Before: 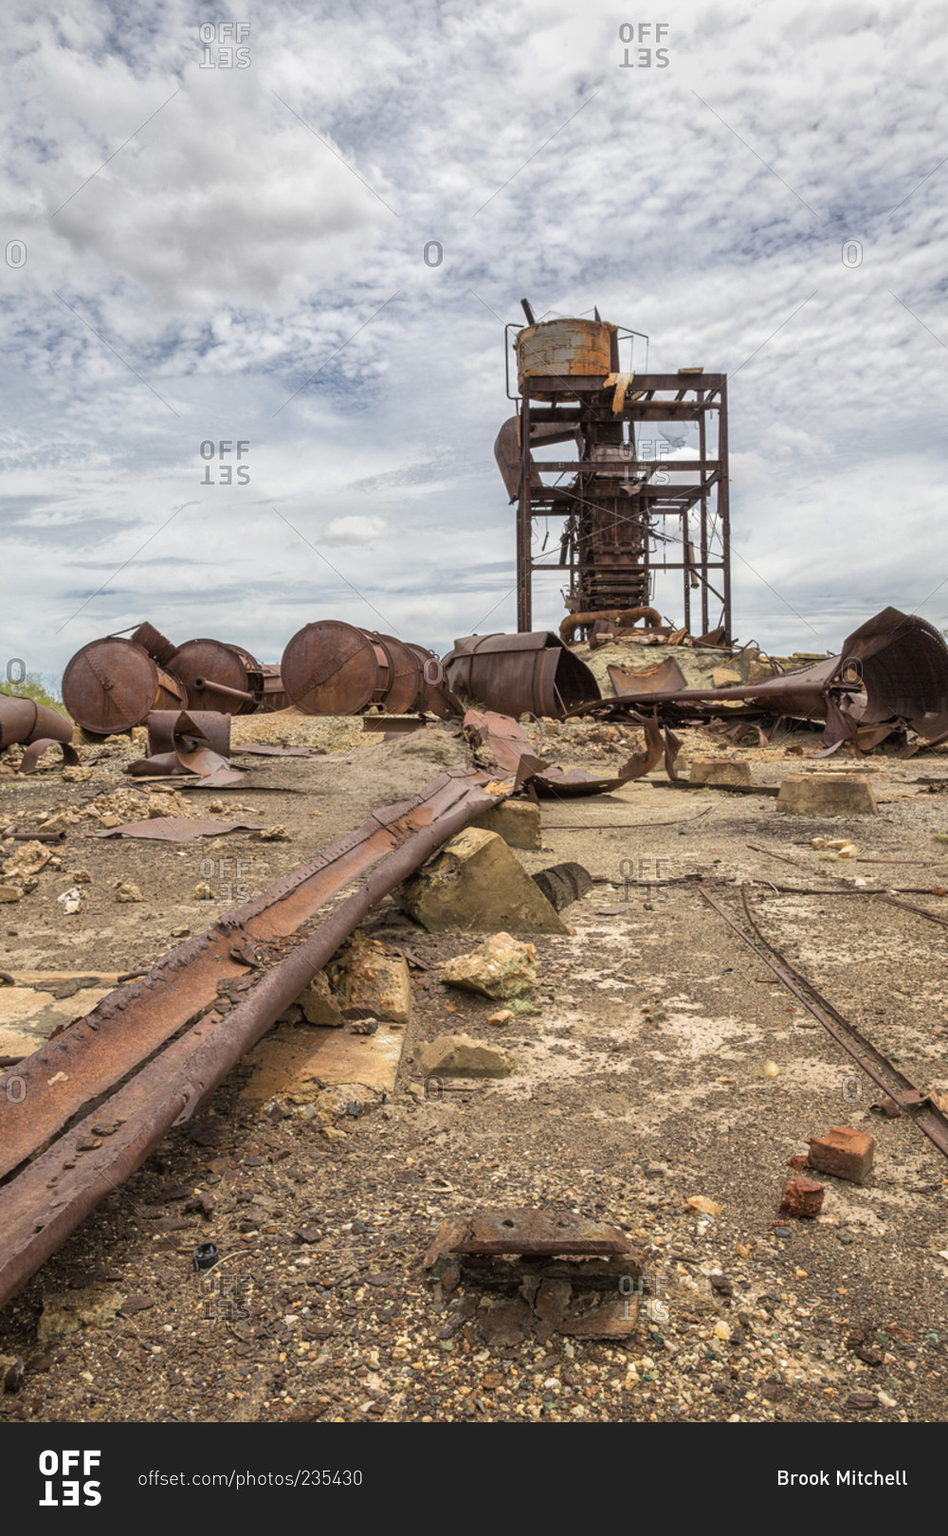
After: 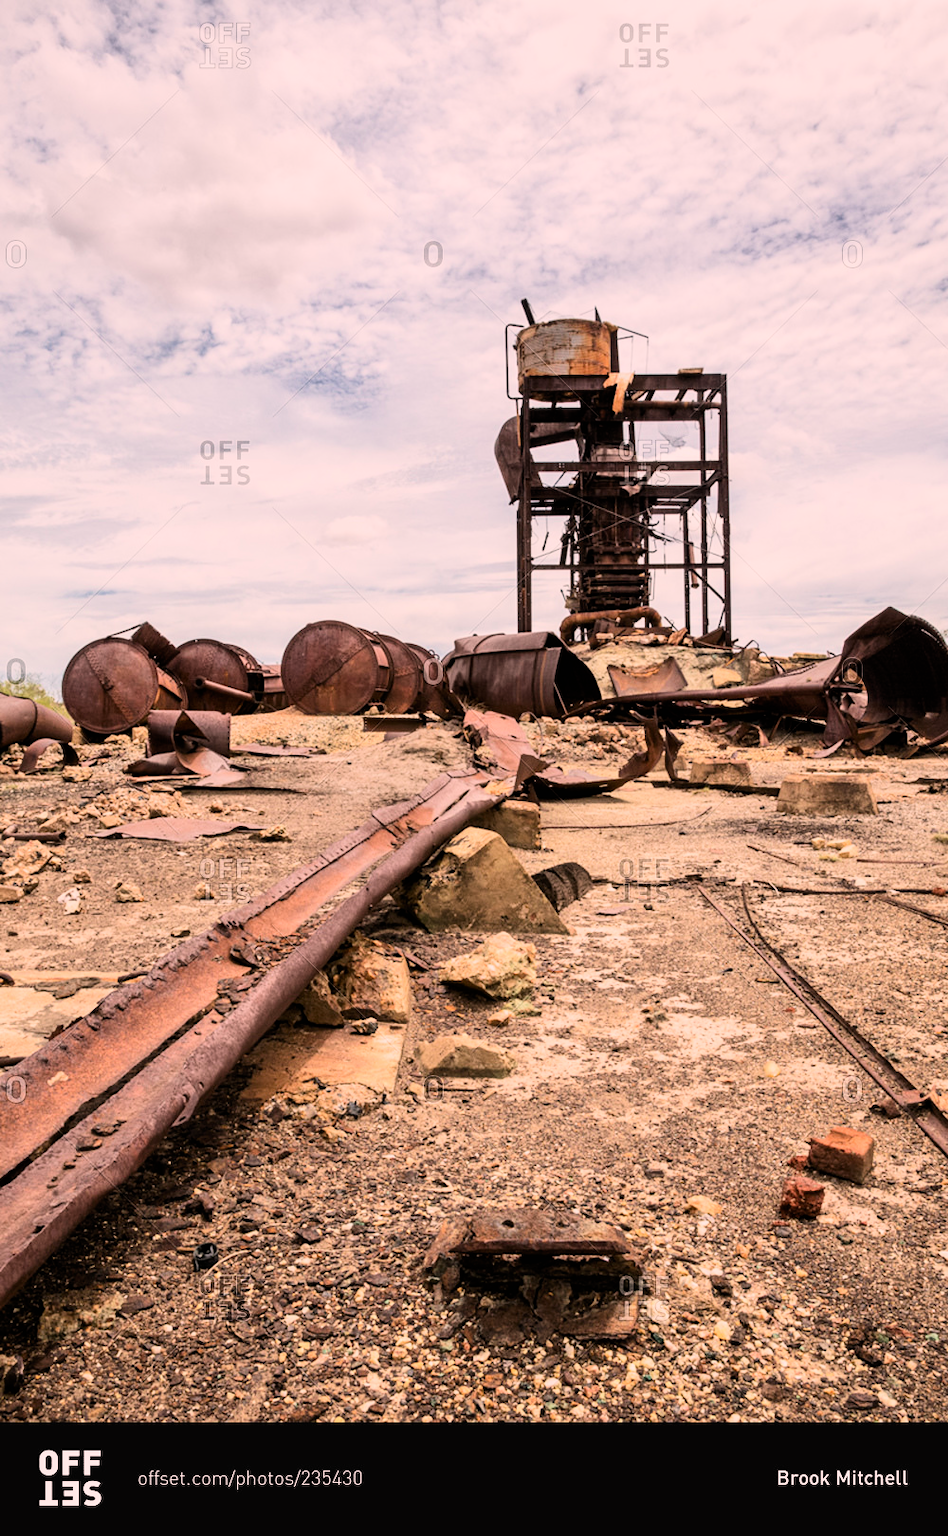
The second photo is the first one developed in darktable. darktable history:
color correction: highlights a* 12.23, highlights b* 5.41
contrast brightness saturation: contrast 0.24, brightness 0.09
filmic rgb: black relative exposure -7.65 EV, white relative exposure 4.56 EV, hardness 3.61, contrast 1.25
